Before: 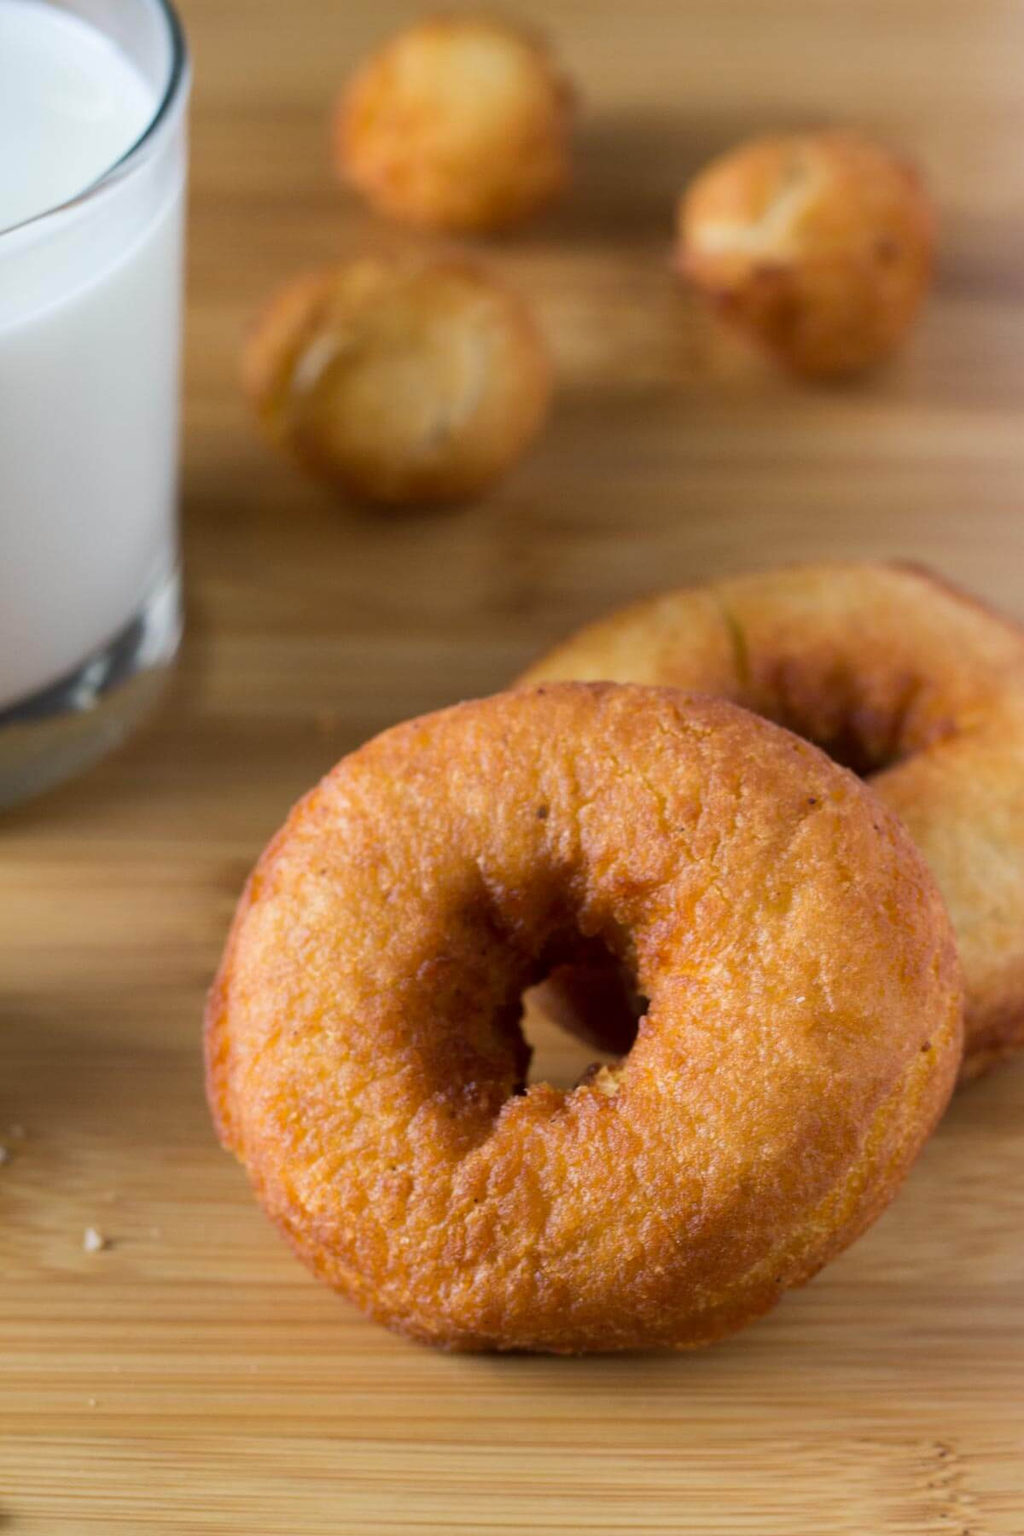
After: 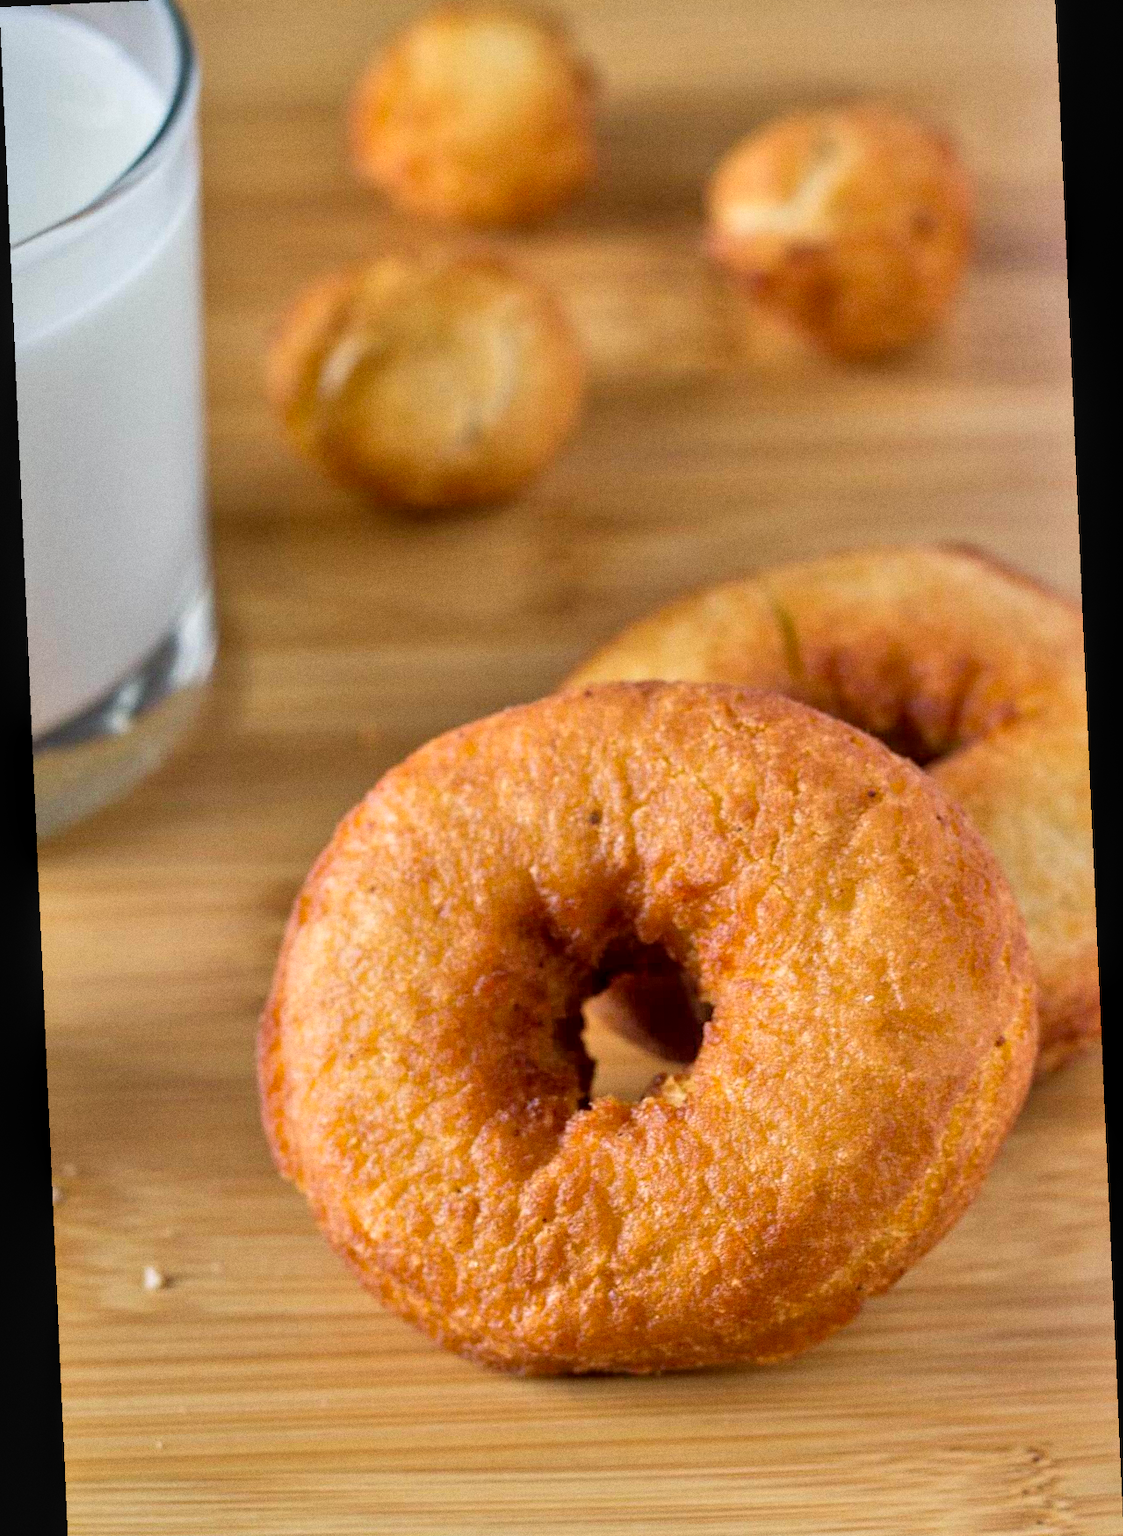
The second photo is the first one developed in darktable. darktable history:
crop and rotate: top 2.479%, bottom 3.018%
rotate and perspective: rotation -2.56°, automatic cropping off
color zones: curves: ch1 [(0, 0.513) (0.143, 0.524) (0.286, 0.511) (0.429, 0.506) (0.571, 0.503) (0.714, 0.503) (0.857, 0.508) (1, 0.513)]
local contrast: on, module defaults
grain: coarseness 0.09 ISO
tone equalizer: -7 EV 0.15 EV, -6 EV 0.6 EV, -5 EV 1.15 EV, -4 EV 1.33 EV, -3 EV 1.15 EV, -2 EV 0.6 EV, -1 EV 0.15 EV, mask exposure compensation -0.5 EV
